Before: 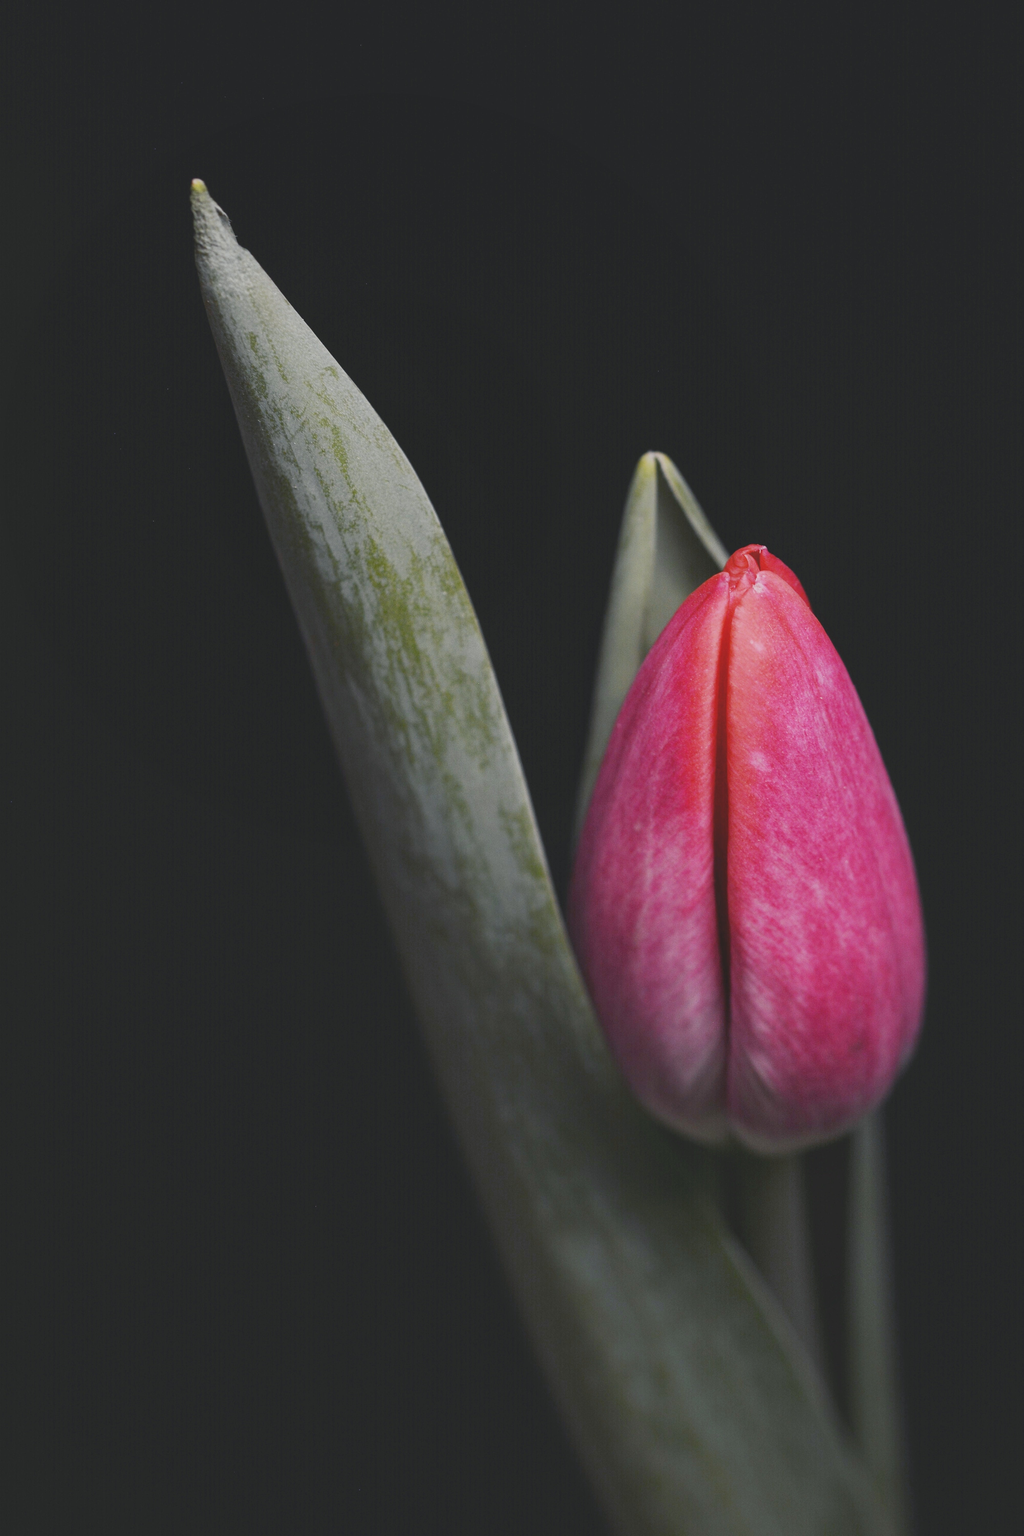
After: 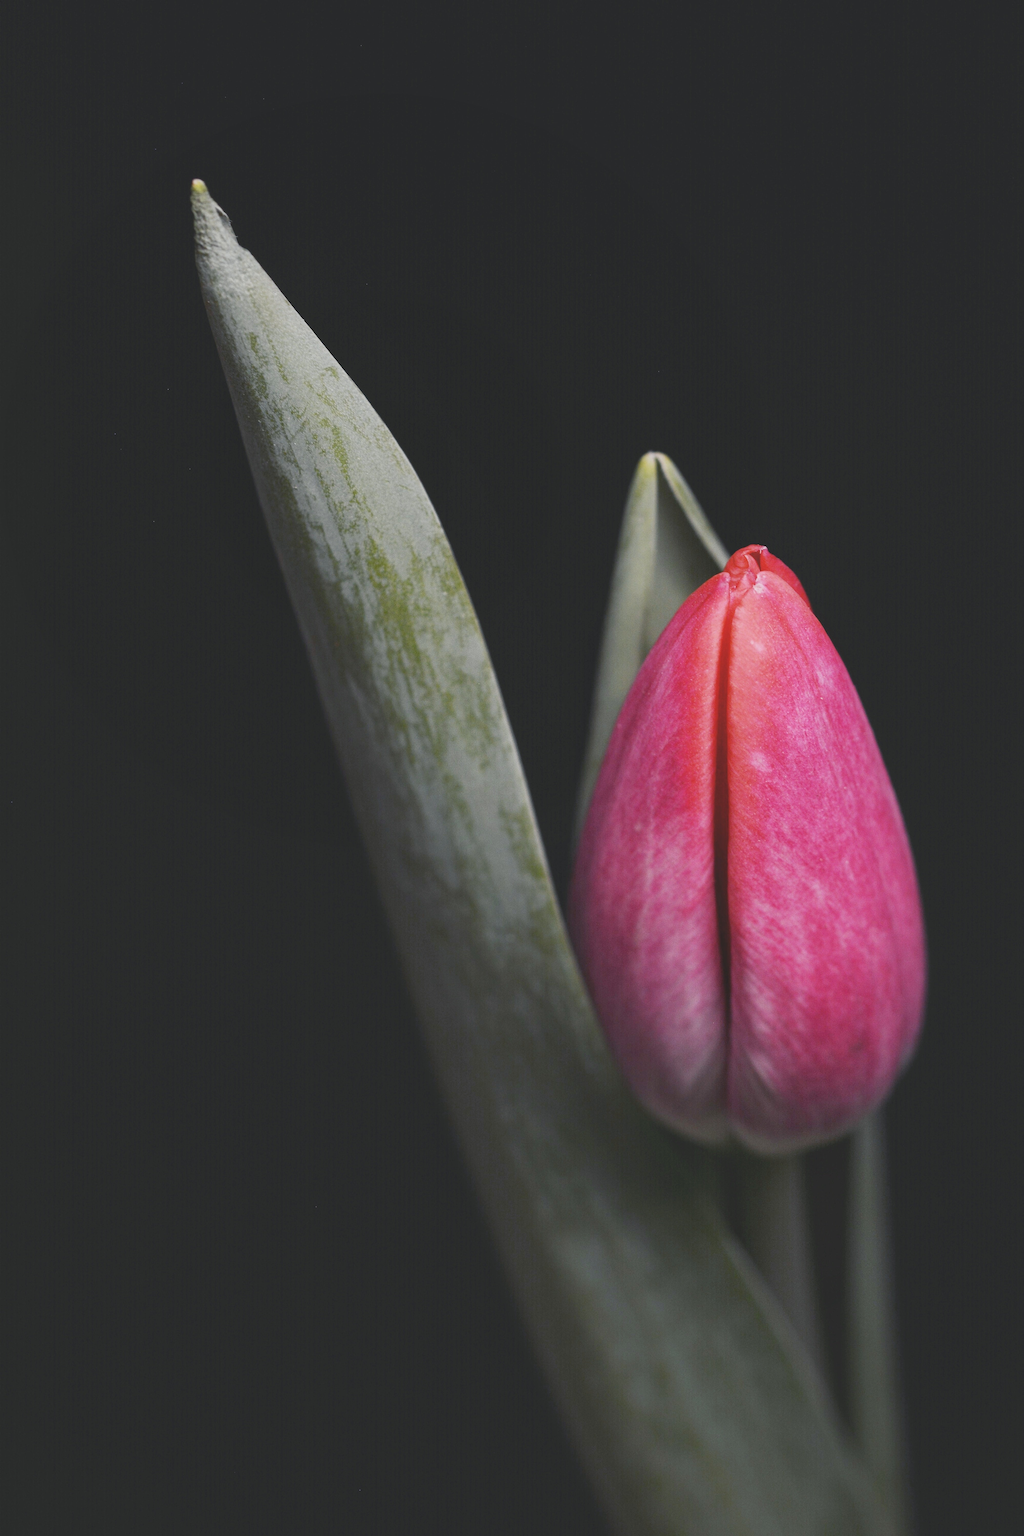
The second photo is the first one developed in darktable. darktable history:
exposure: exposure 0.194 EV, compensate highlight preservation false
contrast brightness saturation: saturation -0.049
